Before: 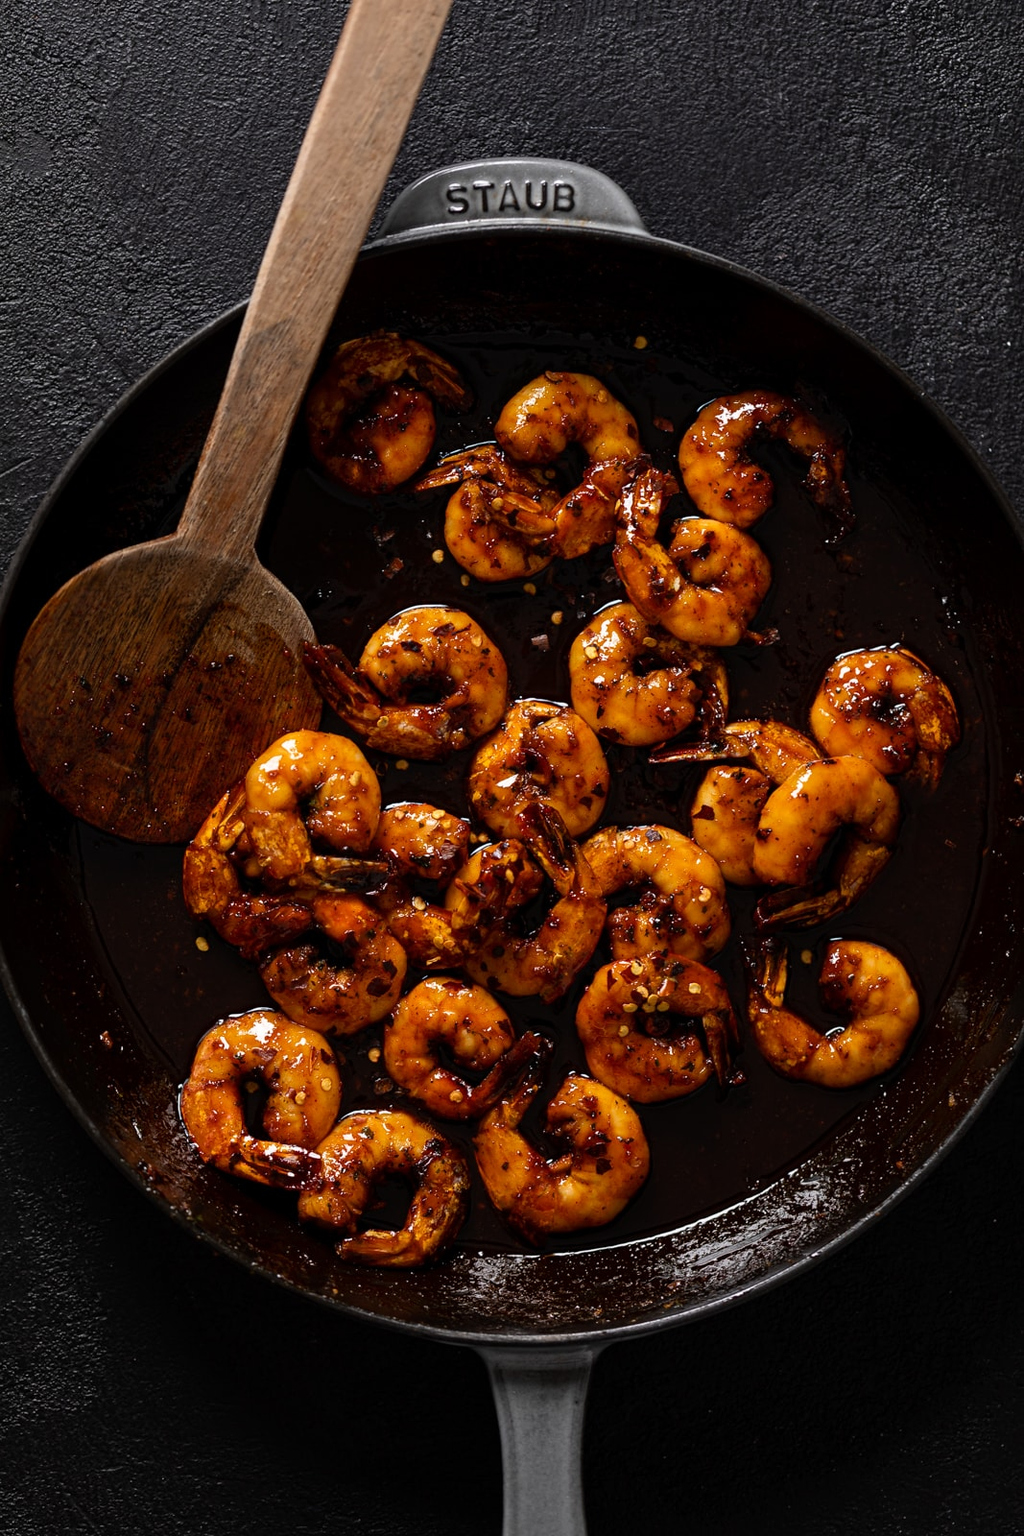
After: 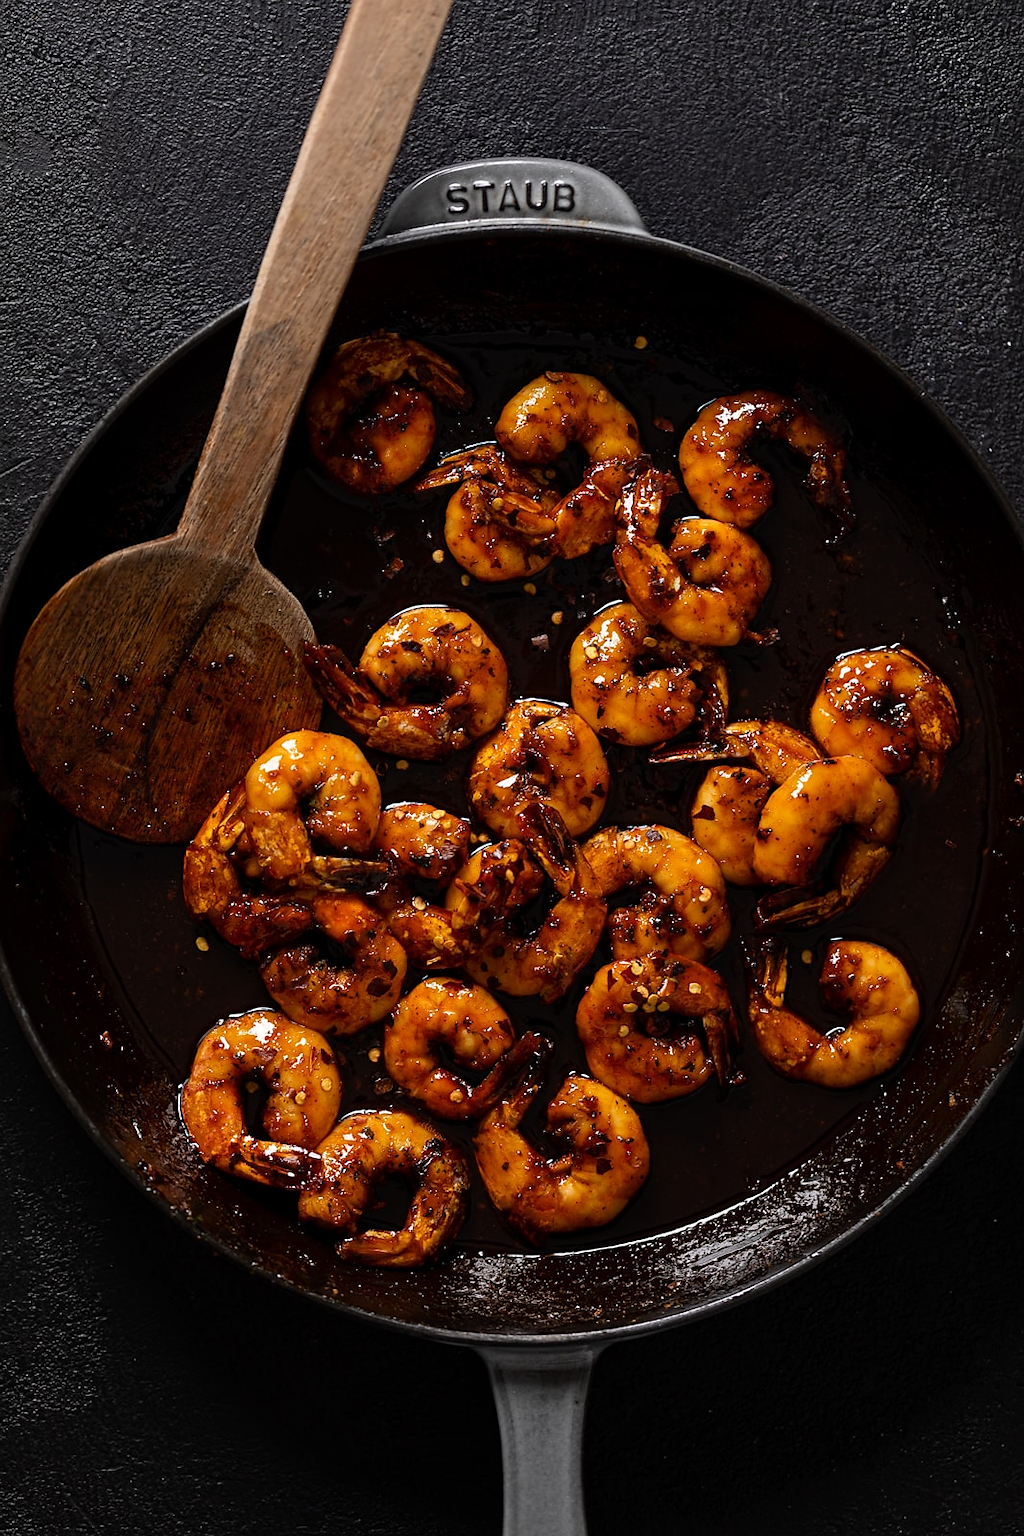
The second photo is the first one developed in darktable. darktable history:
sharpen: radius 0.999, threshold 1.111
